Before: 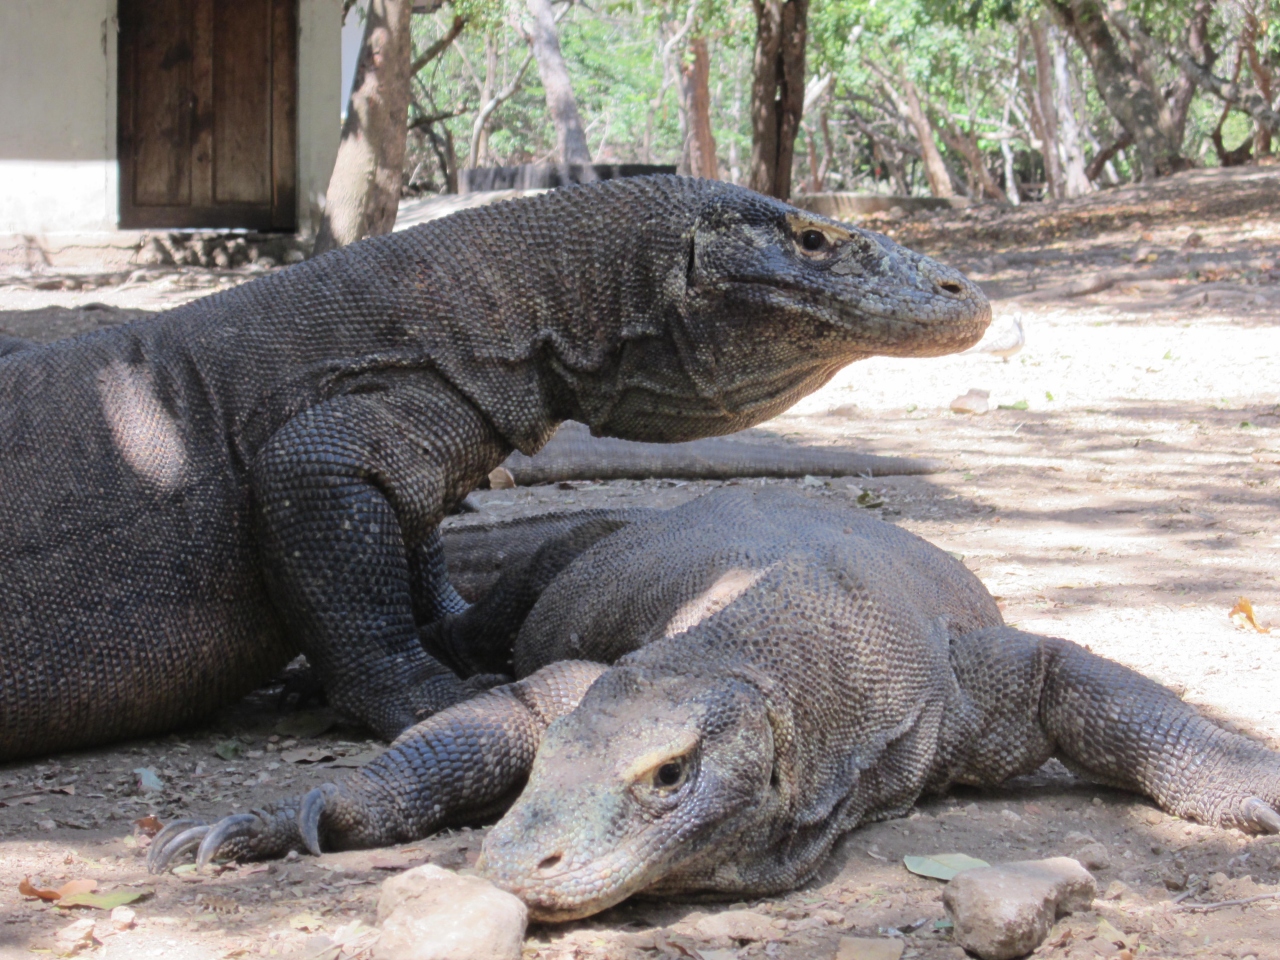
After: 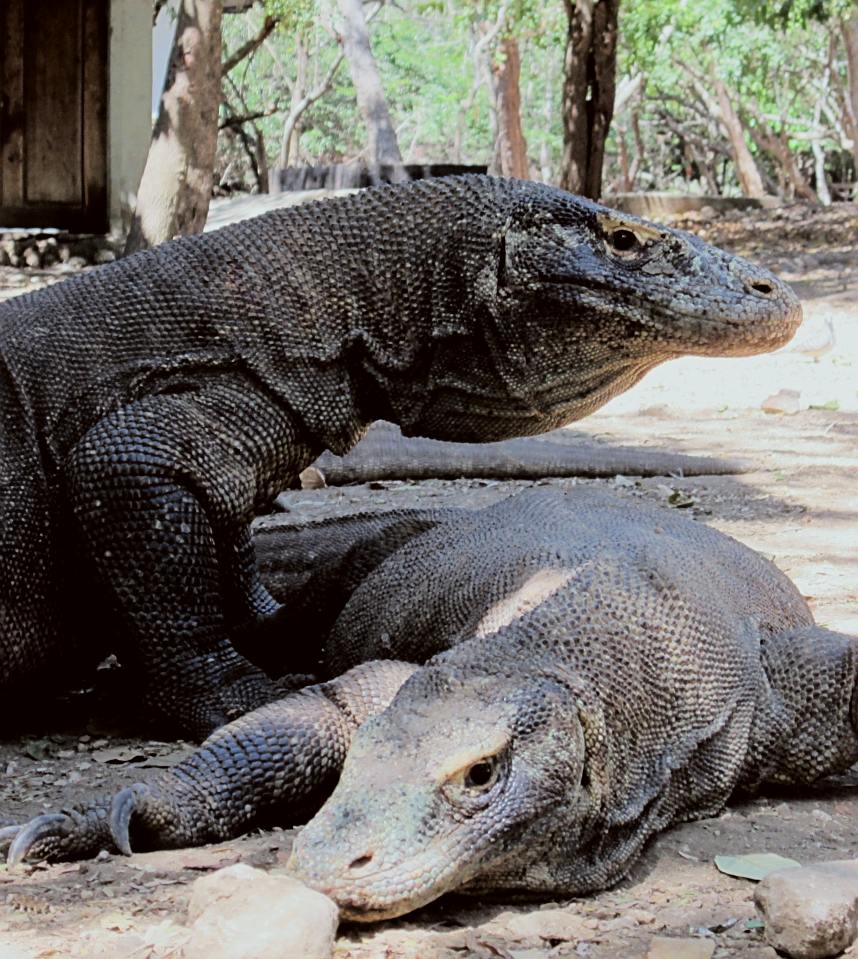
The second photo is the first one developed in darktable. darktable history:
crop and rotate: left 14.836%, right 18.063%
filmic rgb: black relative exposure -5.06 EV, white relative exposure 3.96 EV, hardness 2.89, contrast 1.3, highlights saturation mix -9.52%, iterations of high-quality reconstruction 0
color calibration: output colorfulness [0, 0.315, 0, 0], illuminant same as pipeline (D50), adaptation XYZ, x 0.345, y 0.359, temperature 5017.03 K
sharpen: on, module defaults
color correction: highlights a* -2.9, highlights b* -2.27, shadows a* 2.52, shadows b* 2.97
